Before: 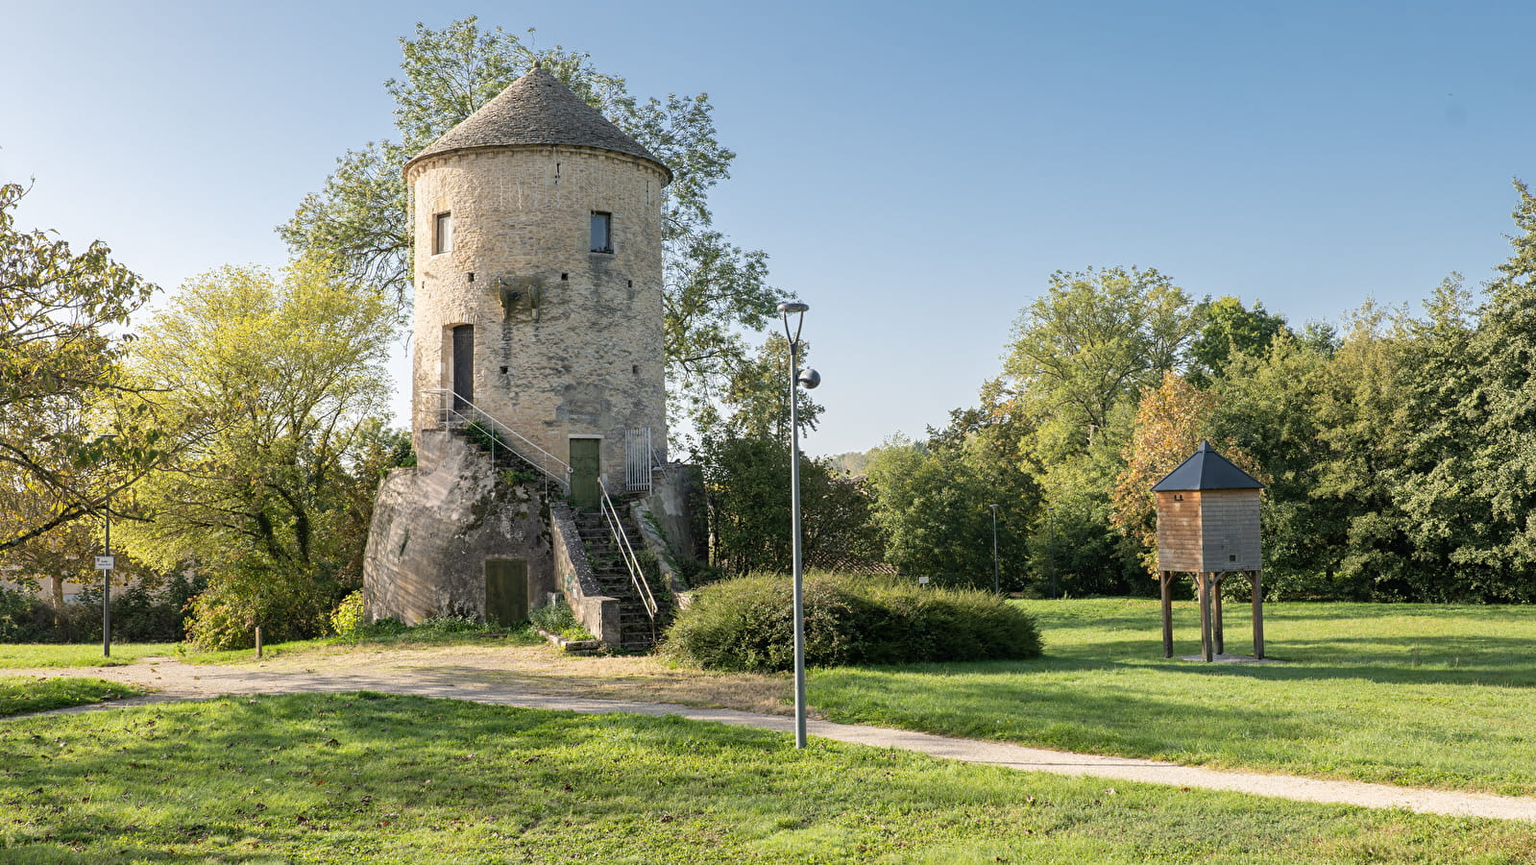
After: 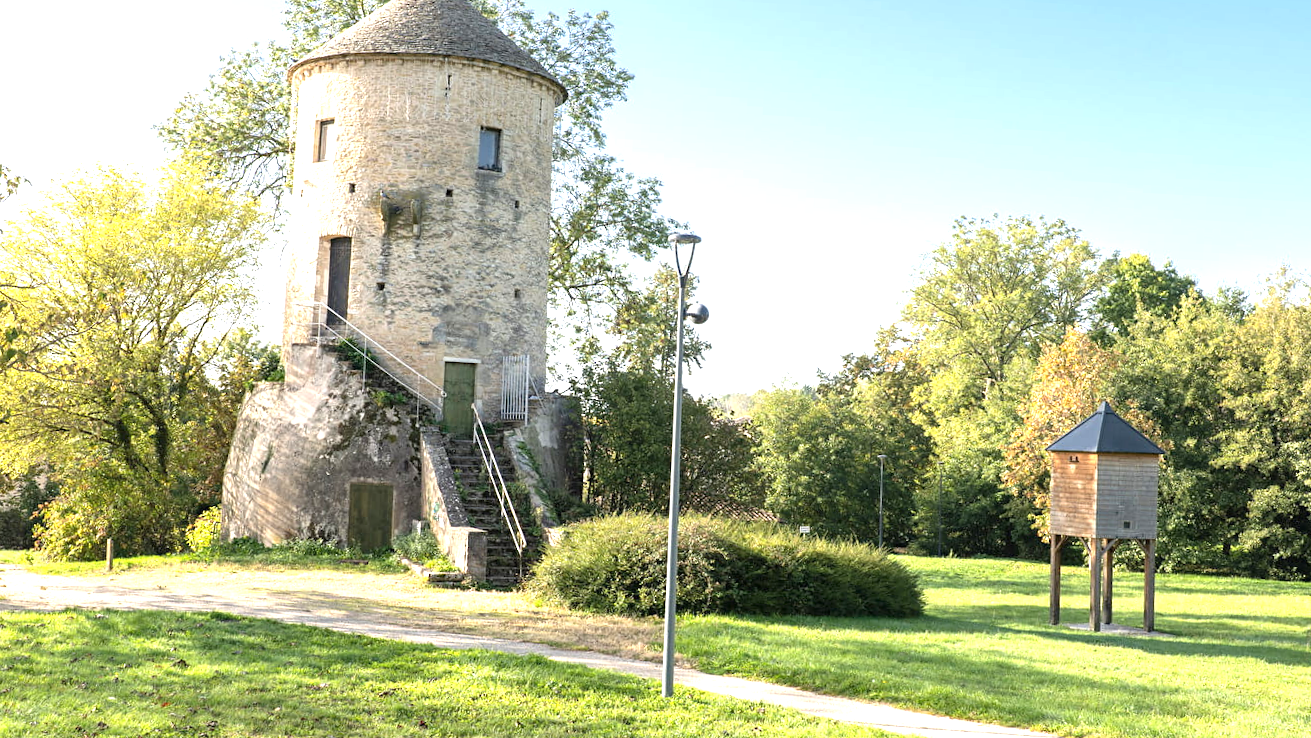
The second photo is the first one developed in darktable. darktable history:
exposure: black level correction 0, exposure 1.1 EV, compensate exposure bias true, compensate highlight preservation false
crop and rotate: angle -3.27°, left 5.211%, top 5.211%, right 4.607%, bottom 4.607%
white balance: emerald 1
